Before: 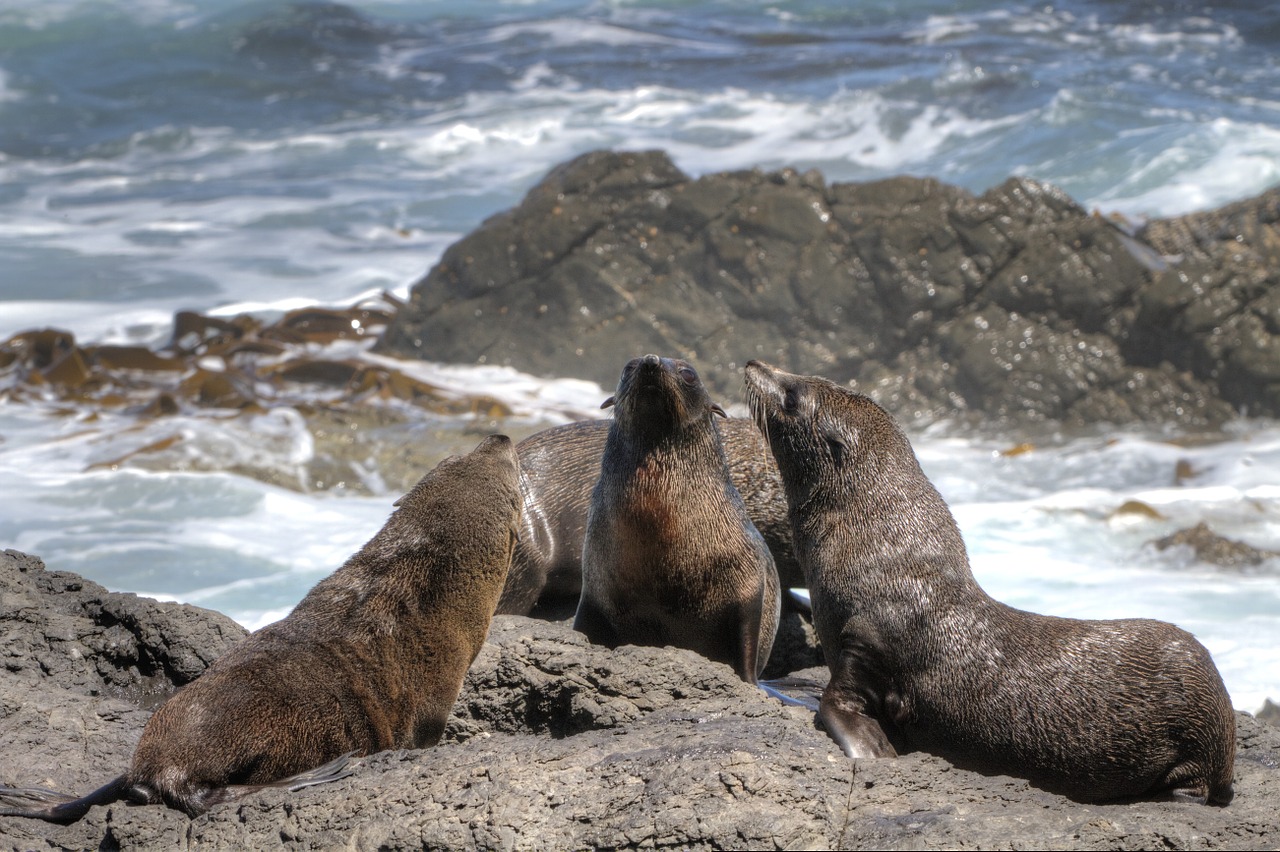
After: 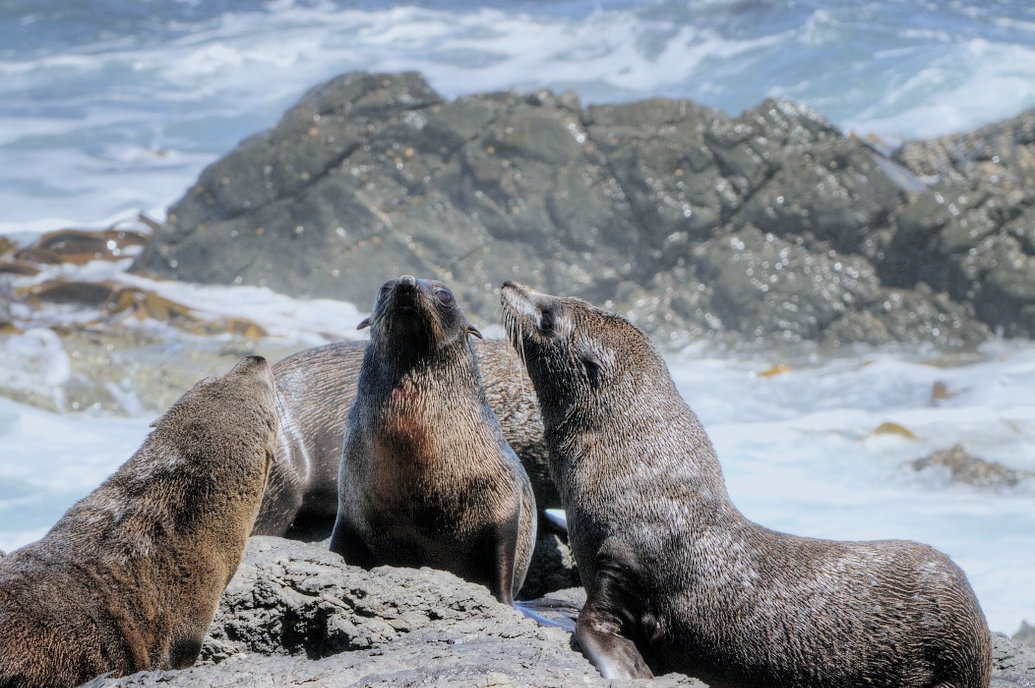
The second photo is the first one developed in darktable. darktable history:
crop: left 19.135%, top 9.365%, right 0%, bottom 9.79%
color calibration: illuminant custom, x 0.368, y 0.373, temperature 4349.49 K
exposure: black level correction 0, exposure 0.937 EV, compensate highlight preservation false
contrast brightness saturation: contrast 0.034, brightness -0.034
filmic rgb: black relative exposure -7.08 EV, white relative exposure 5.35 EV, threshold 2.99 EV, hardness 3.02, enable highlight reconstruction true
